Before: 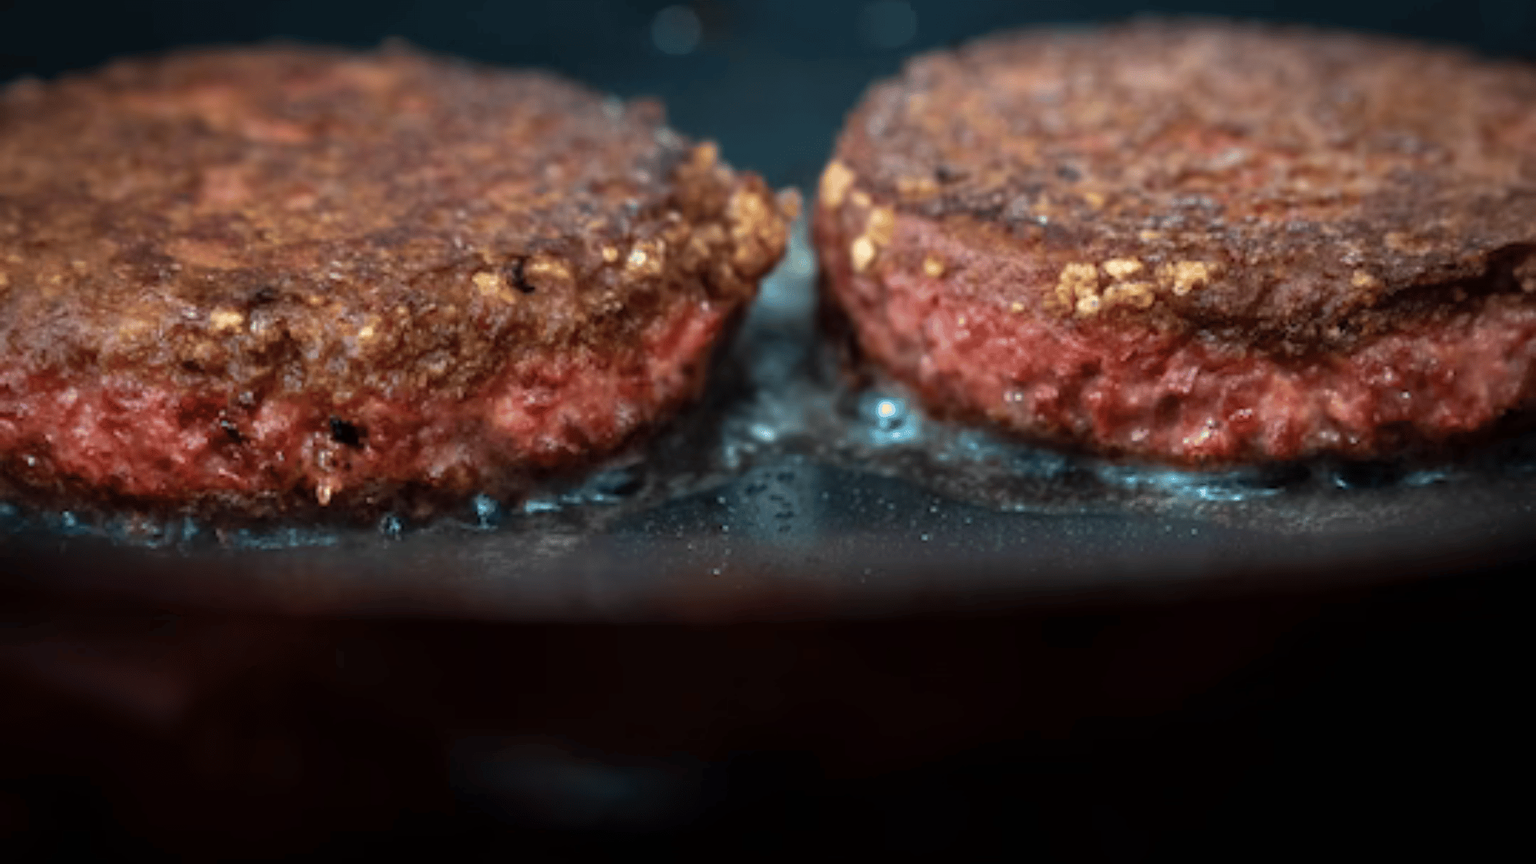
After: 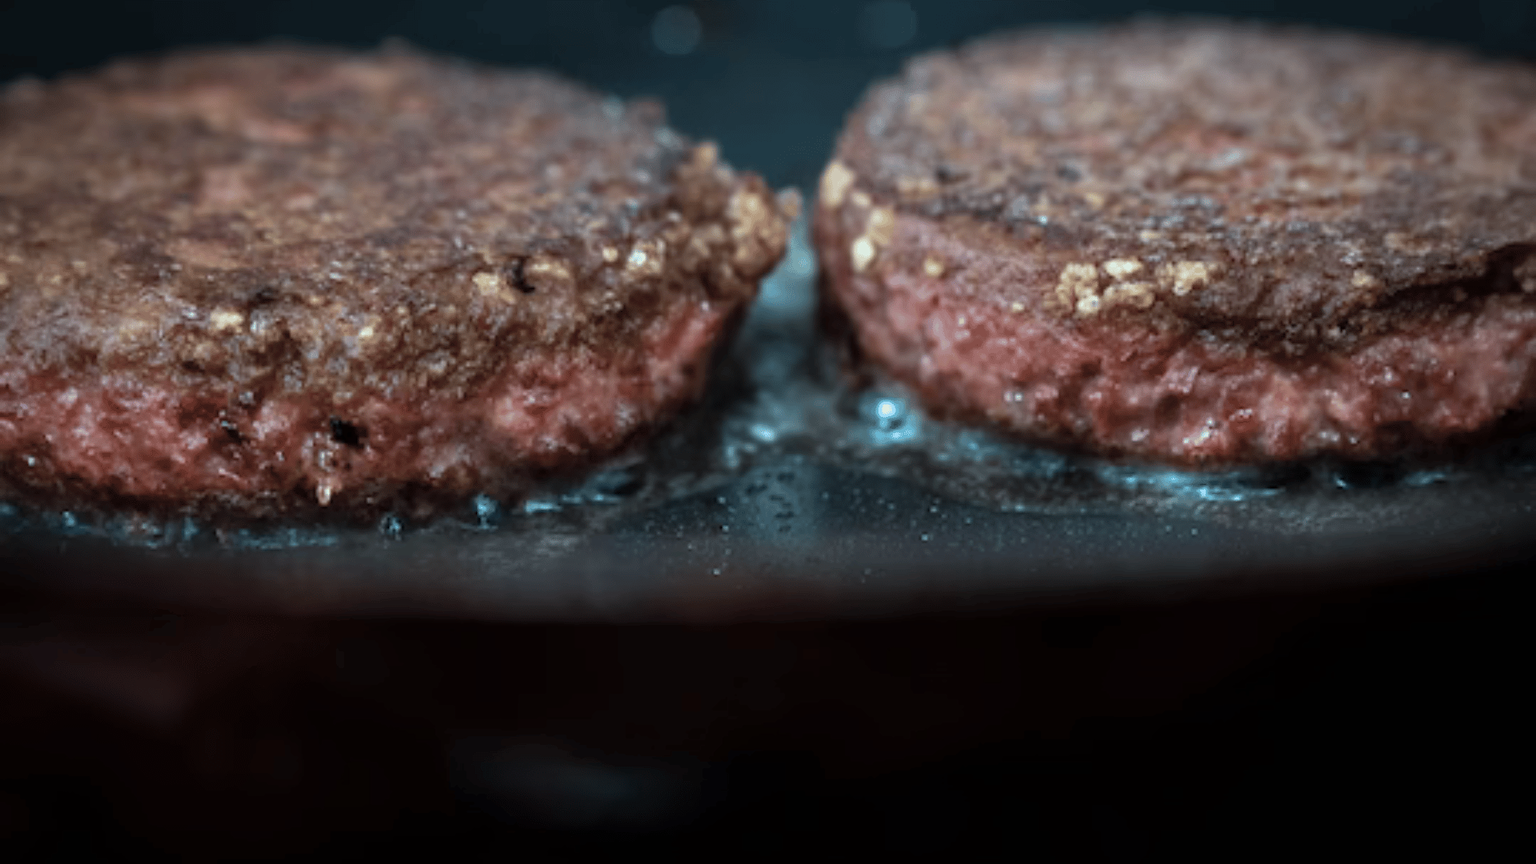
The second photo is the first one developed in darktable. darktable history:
color correction: highlights a* -13.03, highlights b* -17.54, saturation 0.701
